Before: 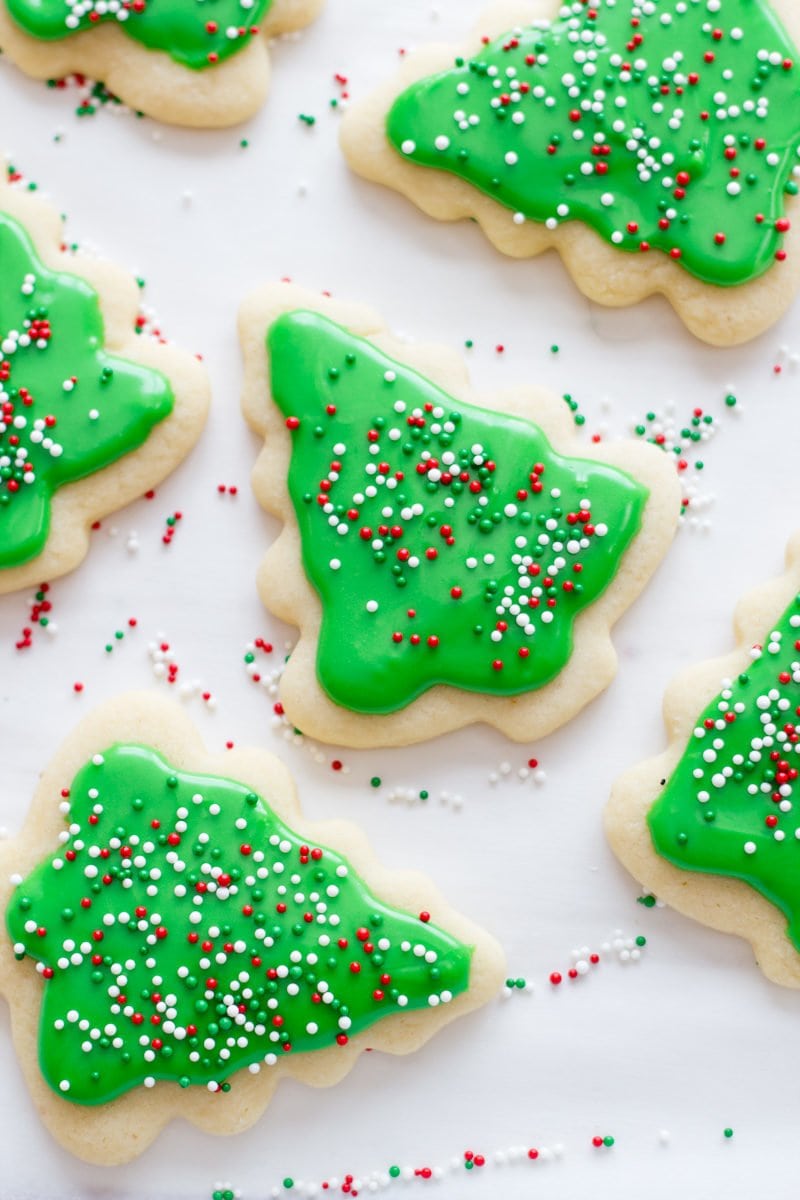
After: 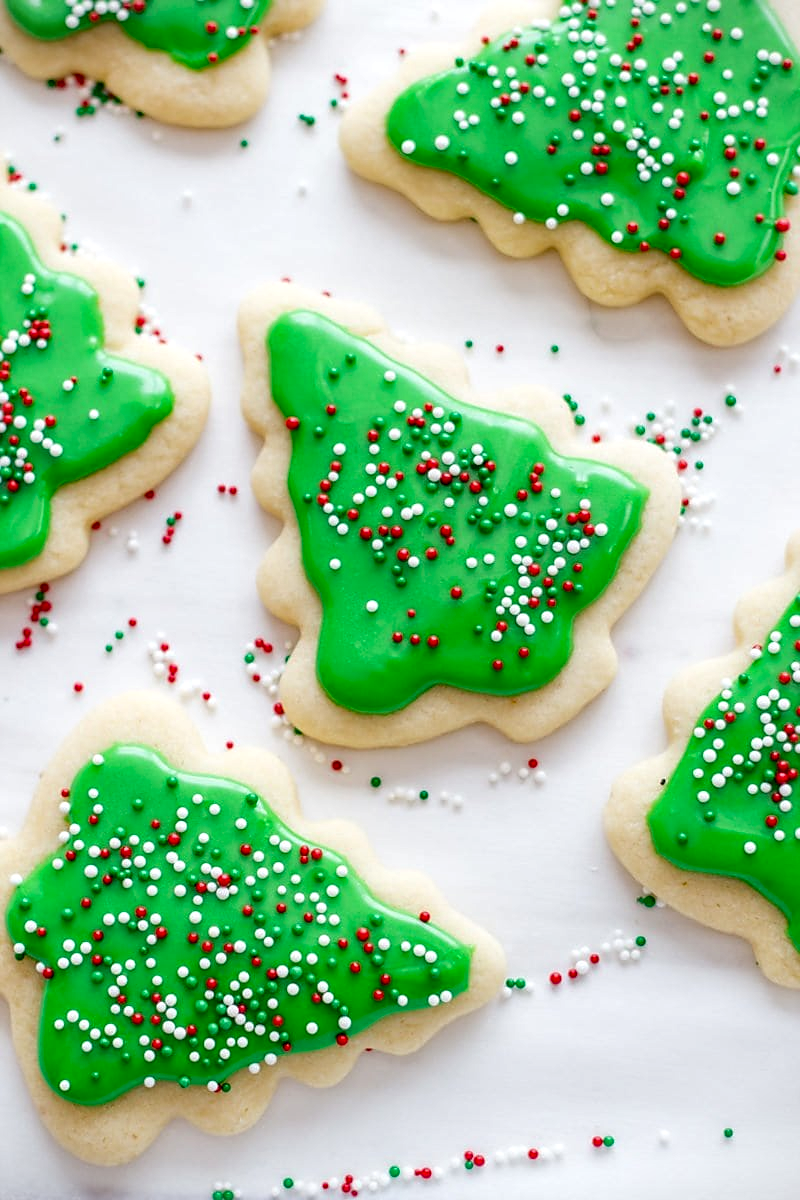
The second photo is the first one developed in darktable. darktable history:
haze removal: compatibility mode true, adaptive false
local contrast: detail 130%
sharpen: radius 1.91, amount 0.403, threshold 1.742
vignetting: fall-off start 99.99%
